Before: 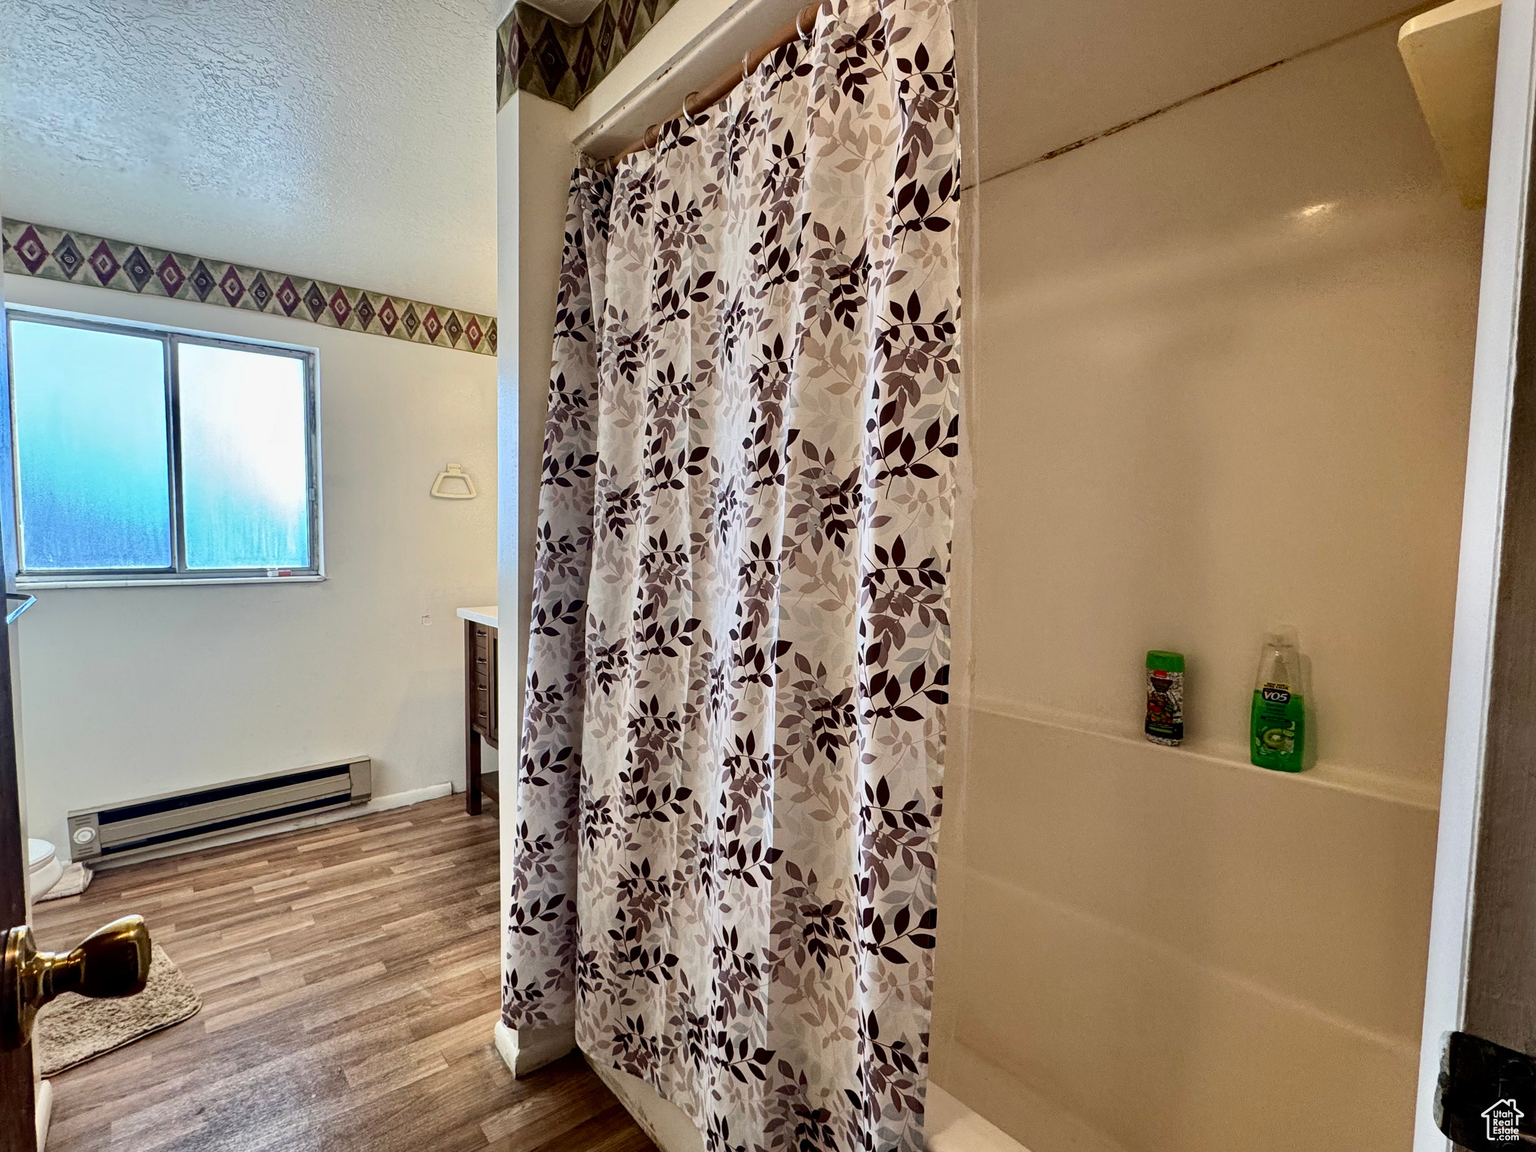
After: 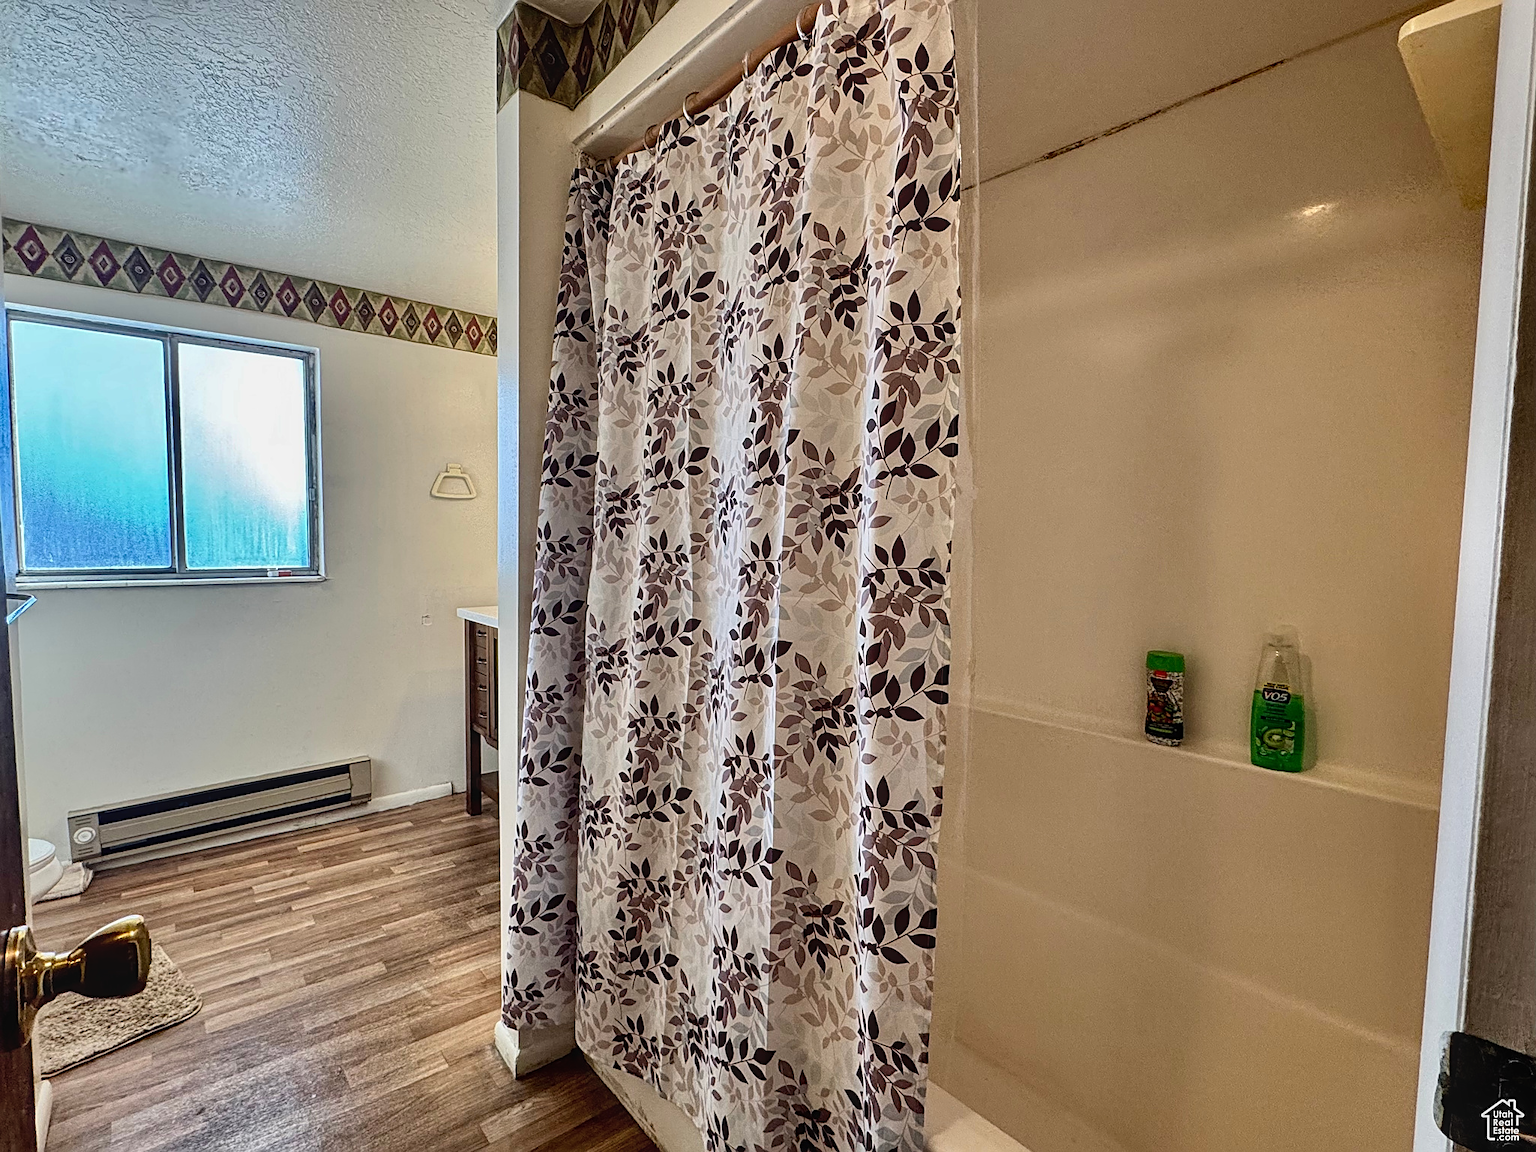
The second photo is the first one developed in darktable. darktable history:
local contrast: detail 110%
shadows and highlights: low approximation 0.01, soften with gaussian
sharpen: on, module defaults
